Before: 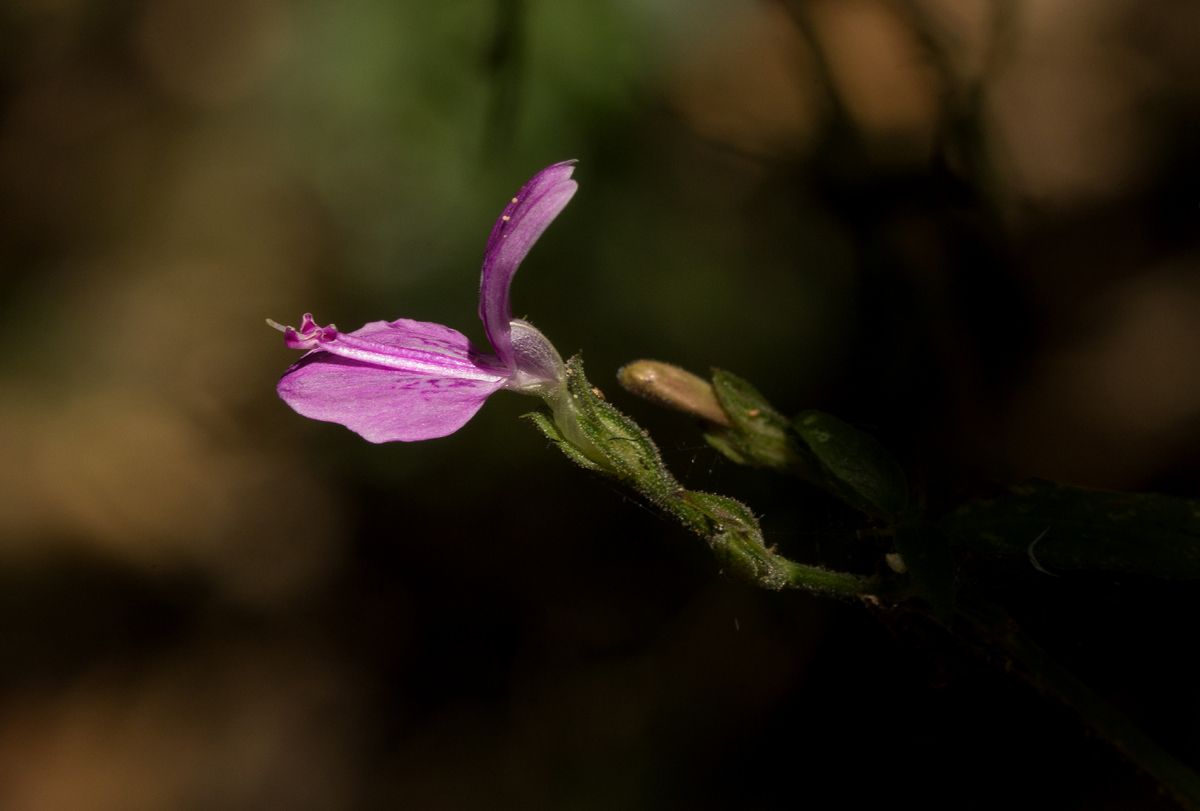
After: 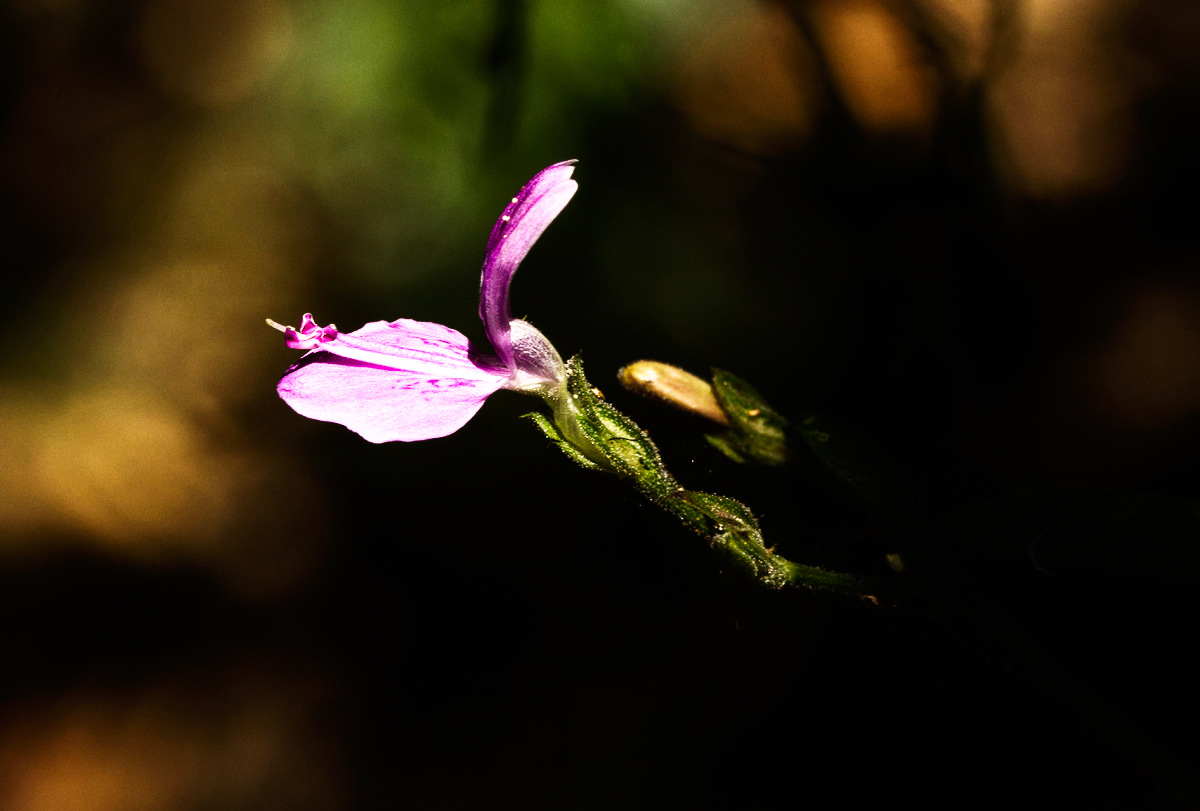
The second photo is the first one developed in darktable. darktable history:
base curve: curves: ch0 [(0, 0) (0.007, 0.004) (0.027, 0.03) (0.046, 0.07) (0.207, 0.54) (0.442, 0.872) (0.673, 0.972) (1, 1)], preserve colors none
tone equalizer: -8 EV -1.08 EV, -7 EV -1.01 EV, -6 EV -0.867 EV, -5 EV -0.578 EV, -3 EV 0.578 EV, -2 EV 0.867 EV, -1 EV 1.01 EV, +0 EV 1.08 EV, edges refinement/feathering 500, mask exposure compensation -1.57 EV, preserve details no
